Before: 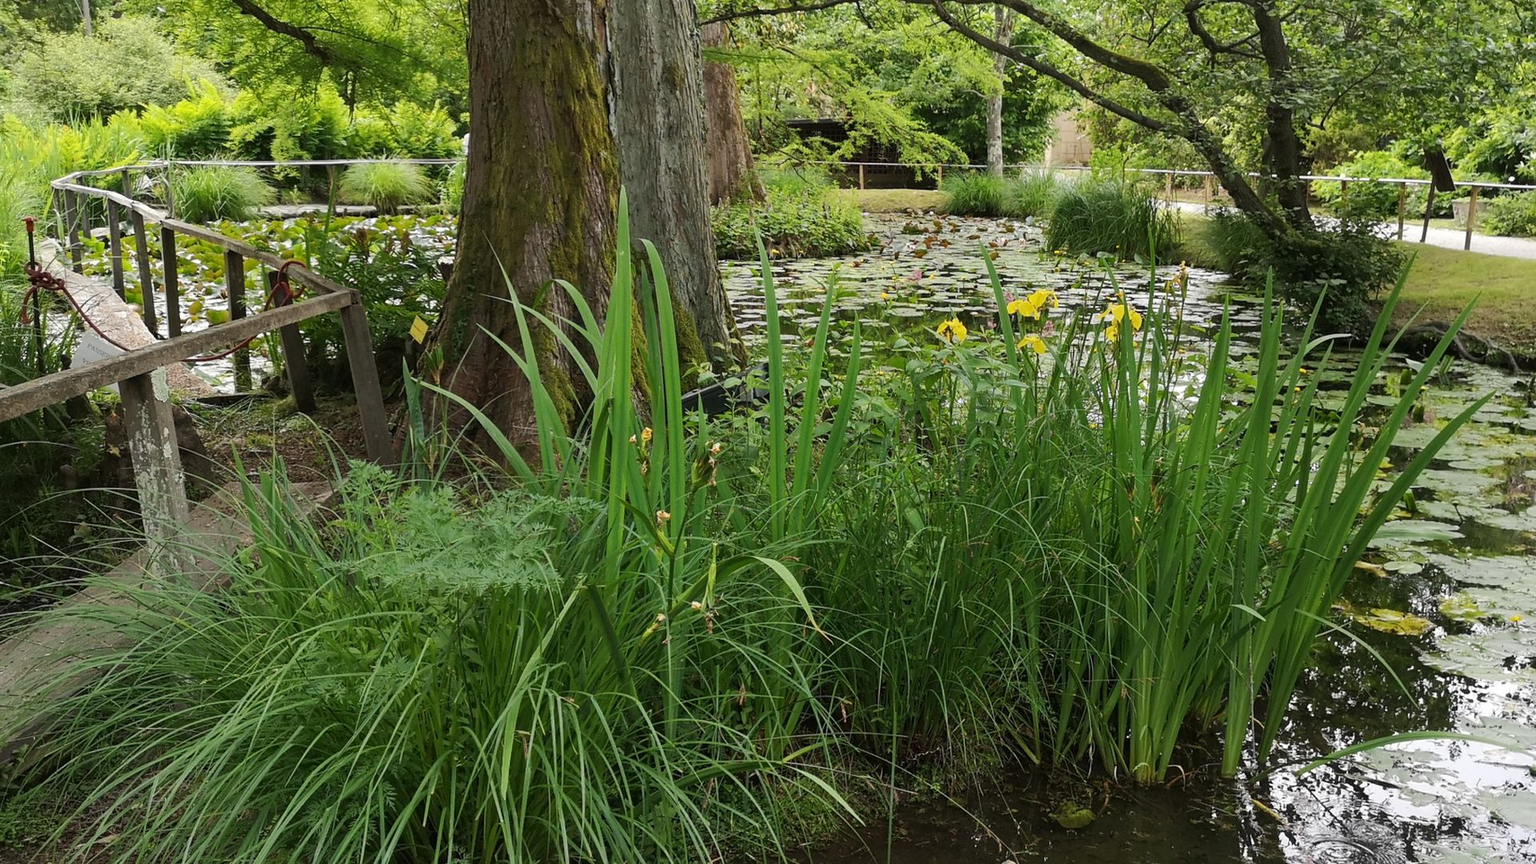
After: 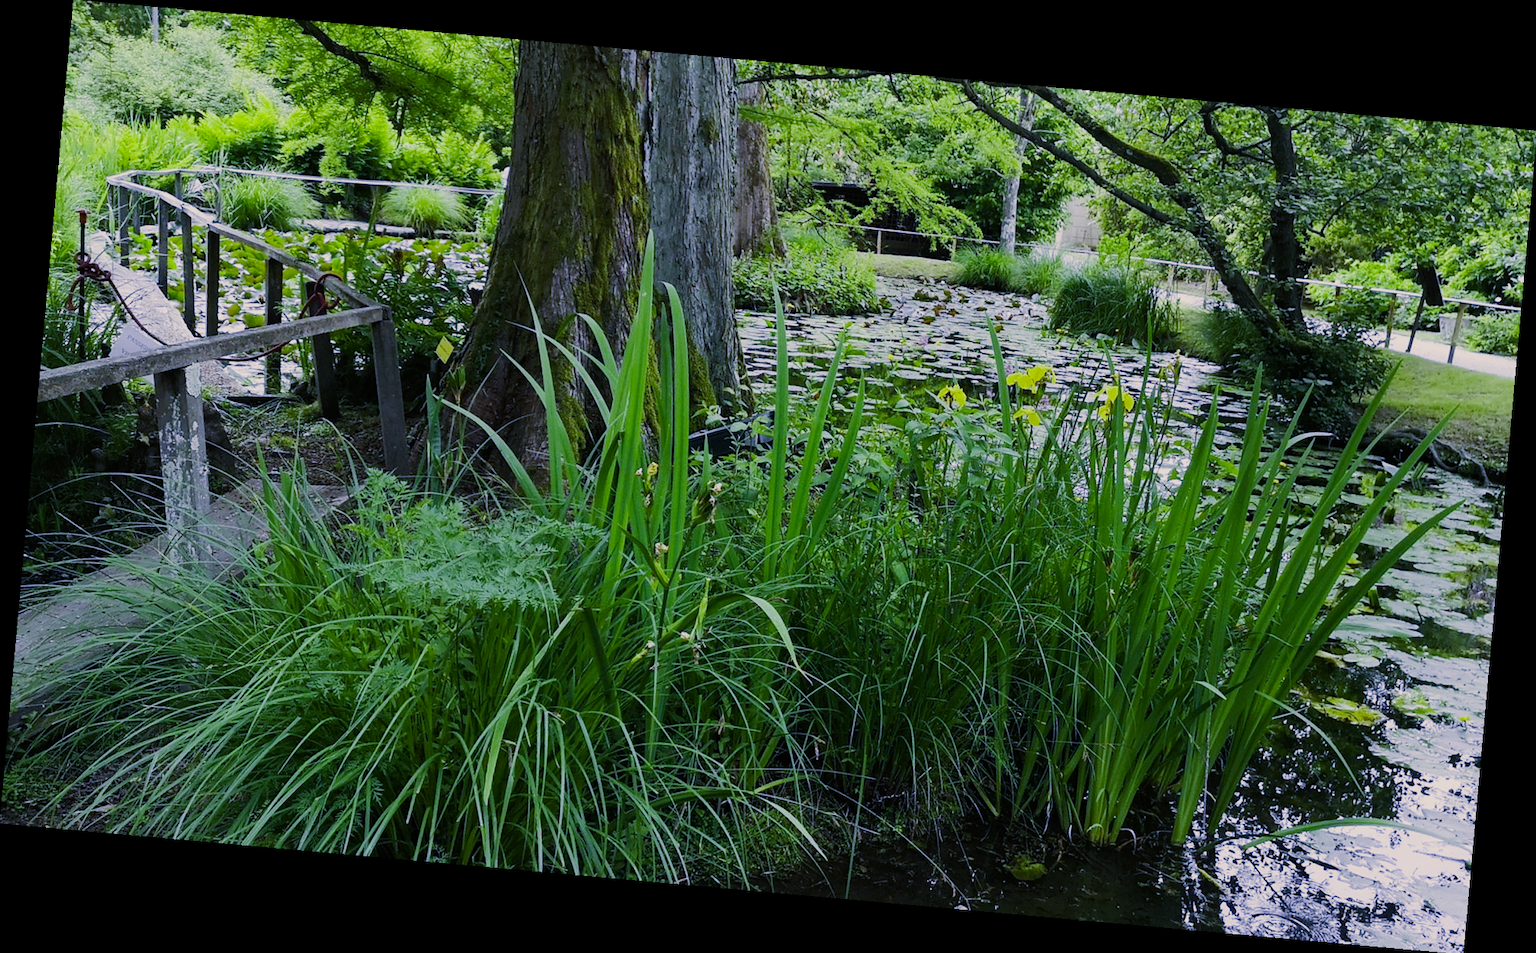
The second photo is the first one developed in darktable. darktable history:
sigmoid: on, module defaults
rgb levels: preserve colors max RGB
color correction: highlights a* 2.72, highlights b* 22.8
rotate and perspective: rotation 5.12°, automatic cropping off
tone equalizer: on, module defaults
white balance: red 0.766, blue 1.537
